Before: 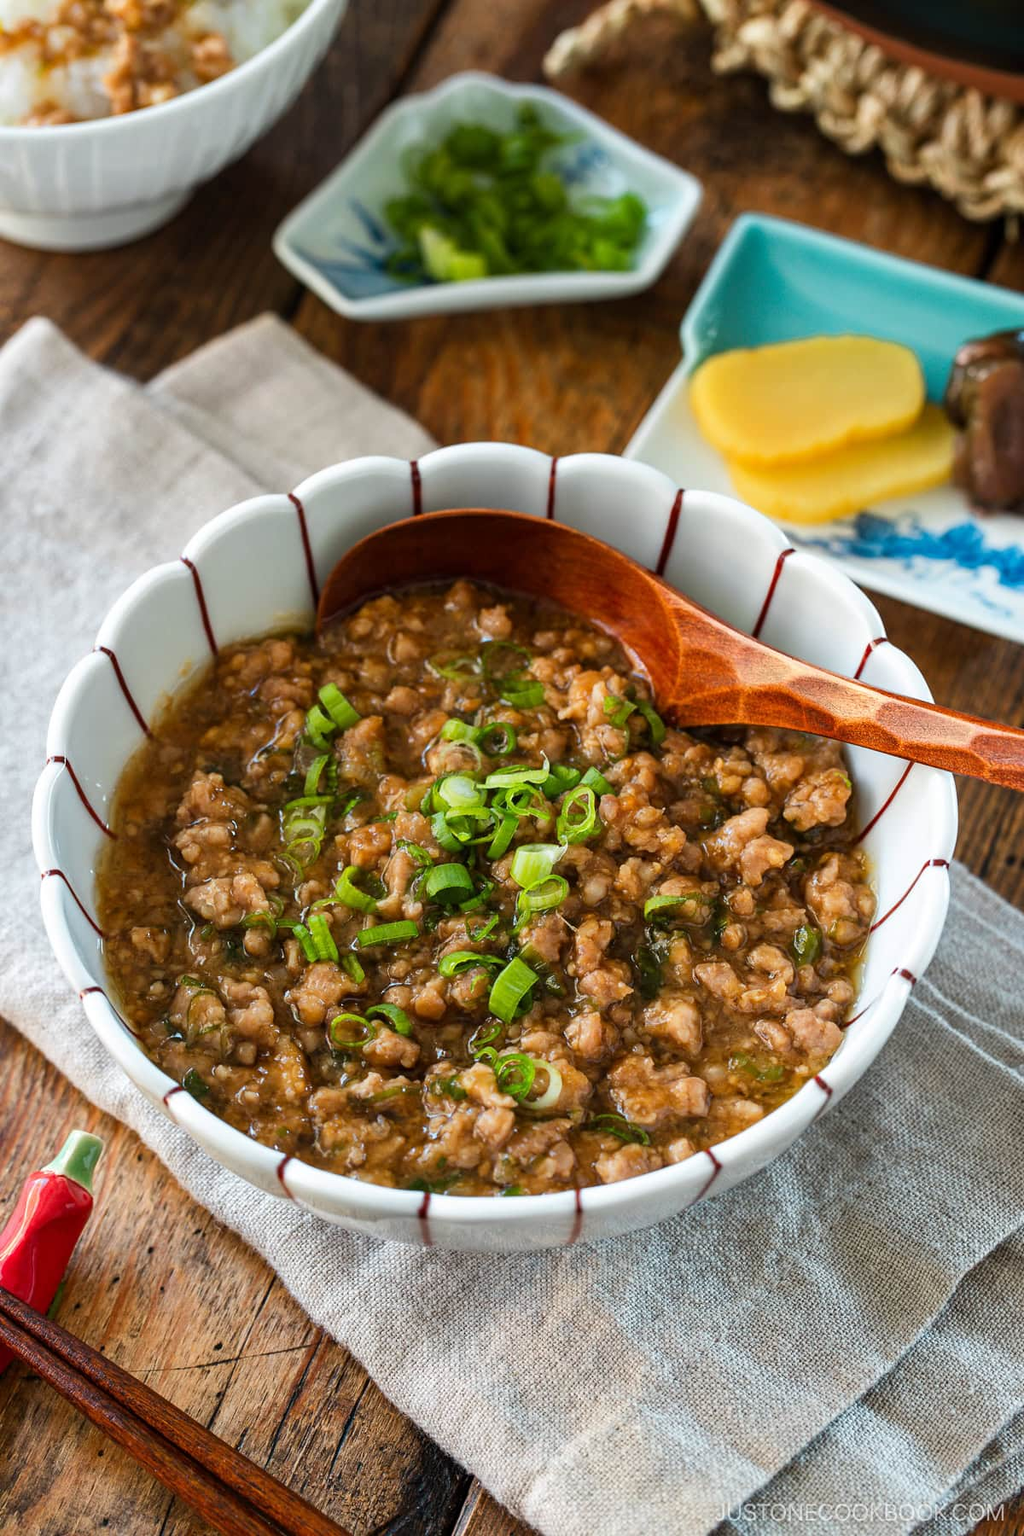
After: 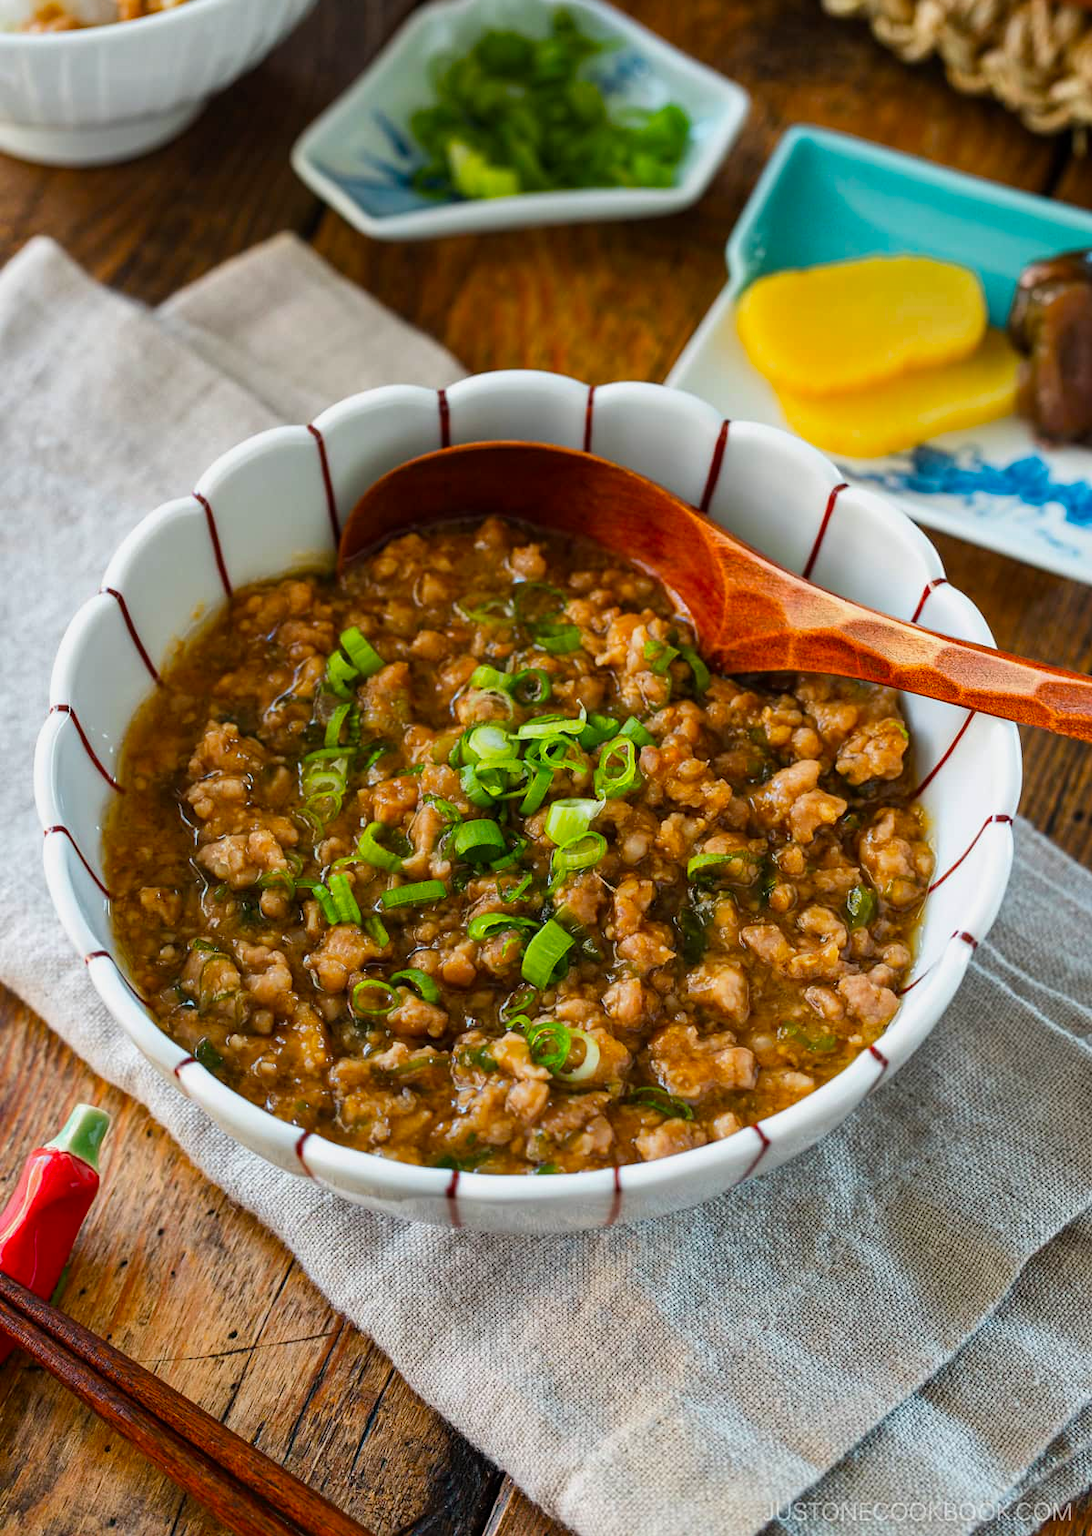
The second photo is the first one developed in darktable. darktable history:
base curve: curves: ch0 [(0, 0) (0.297, 0.298) (1, 1)], preserve colors none
color balance: output saturation 120%
crop and rotate: top 6.25%
exposure: exposure -0.157 EV, compensate highlight preservation false
